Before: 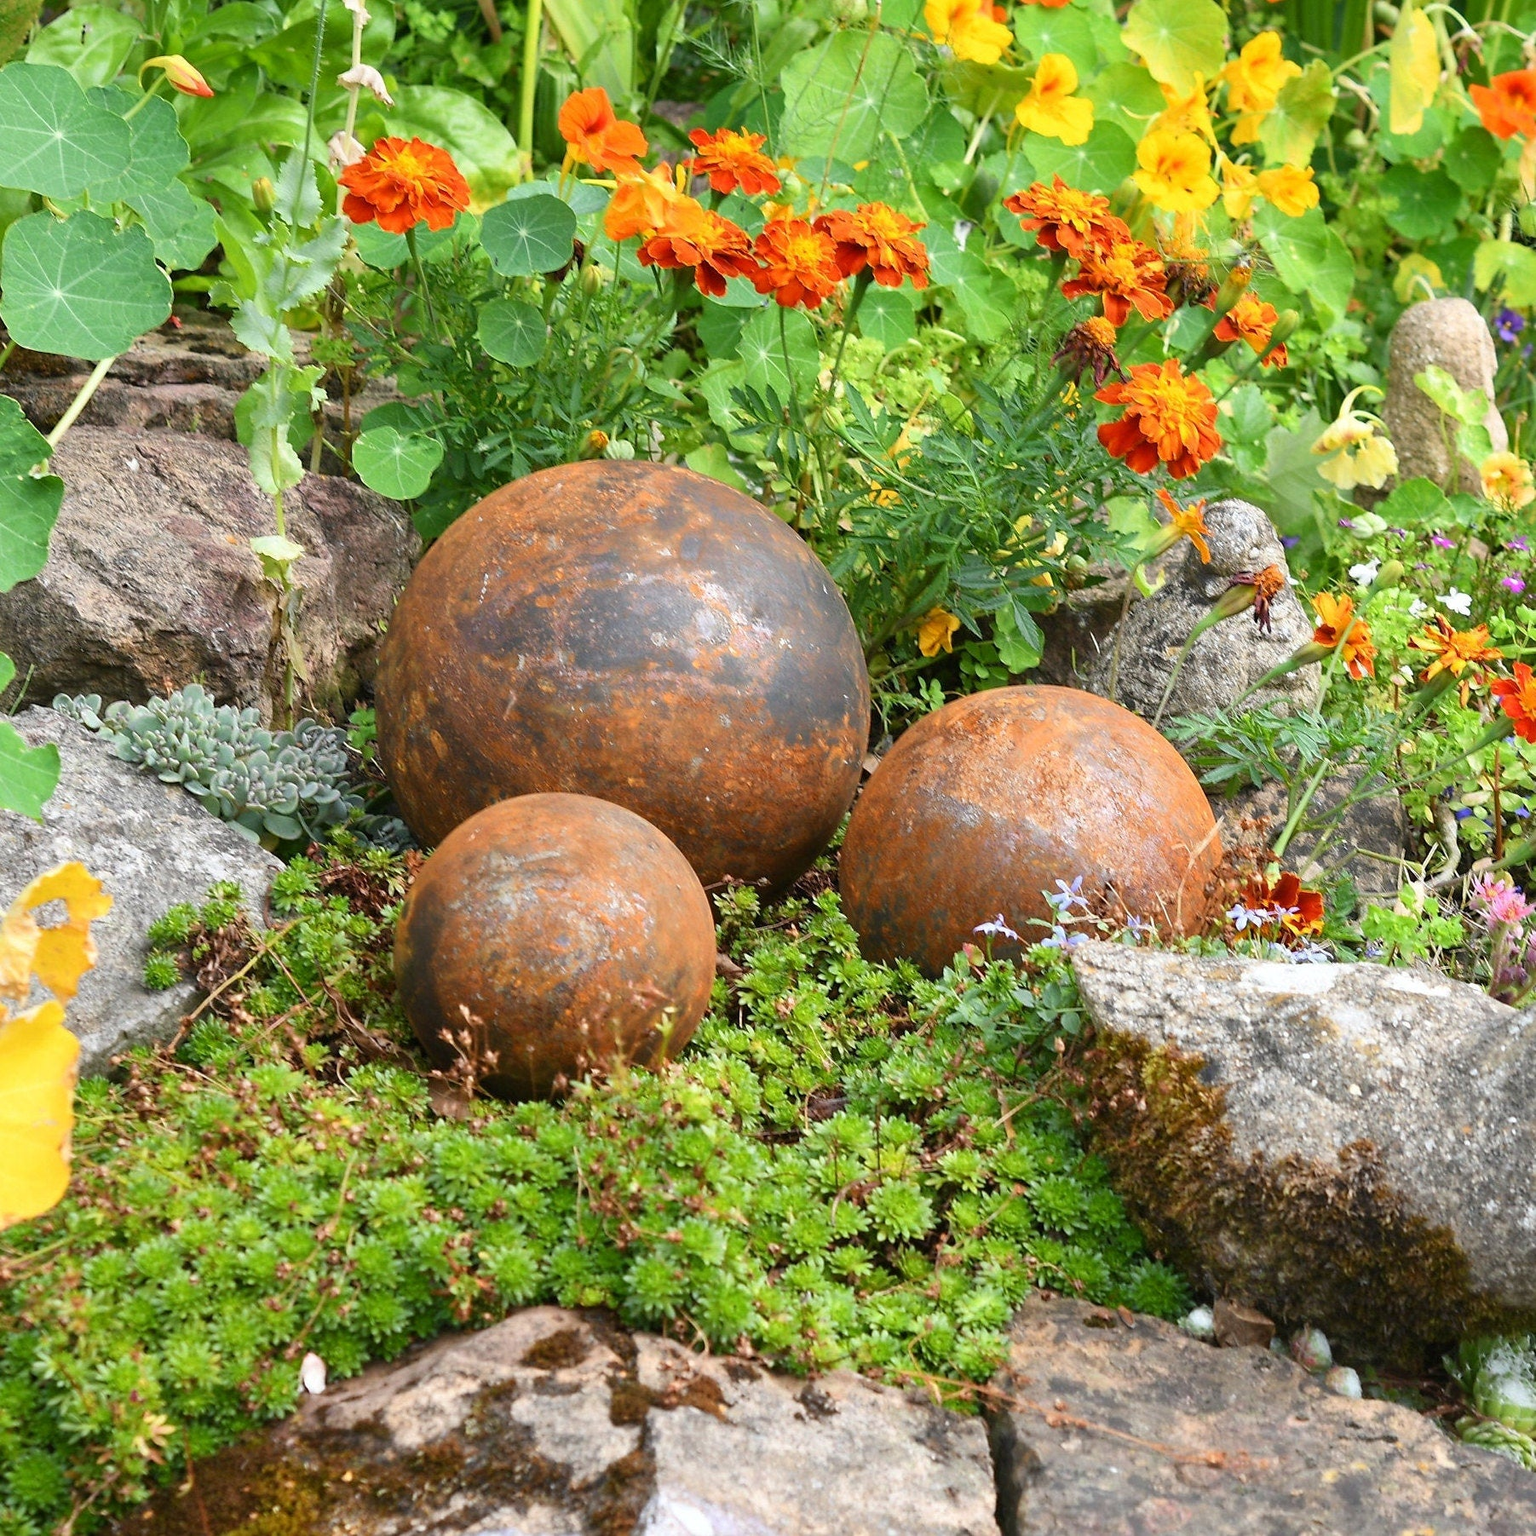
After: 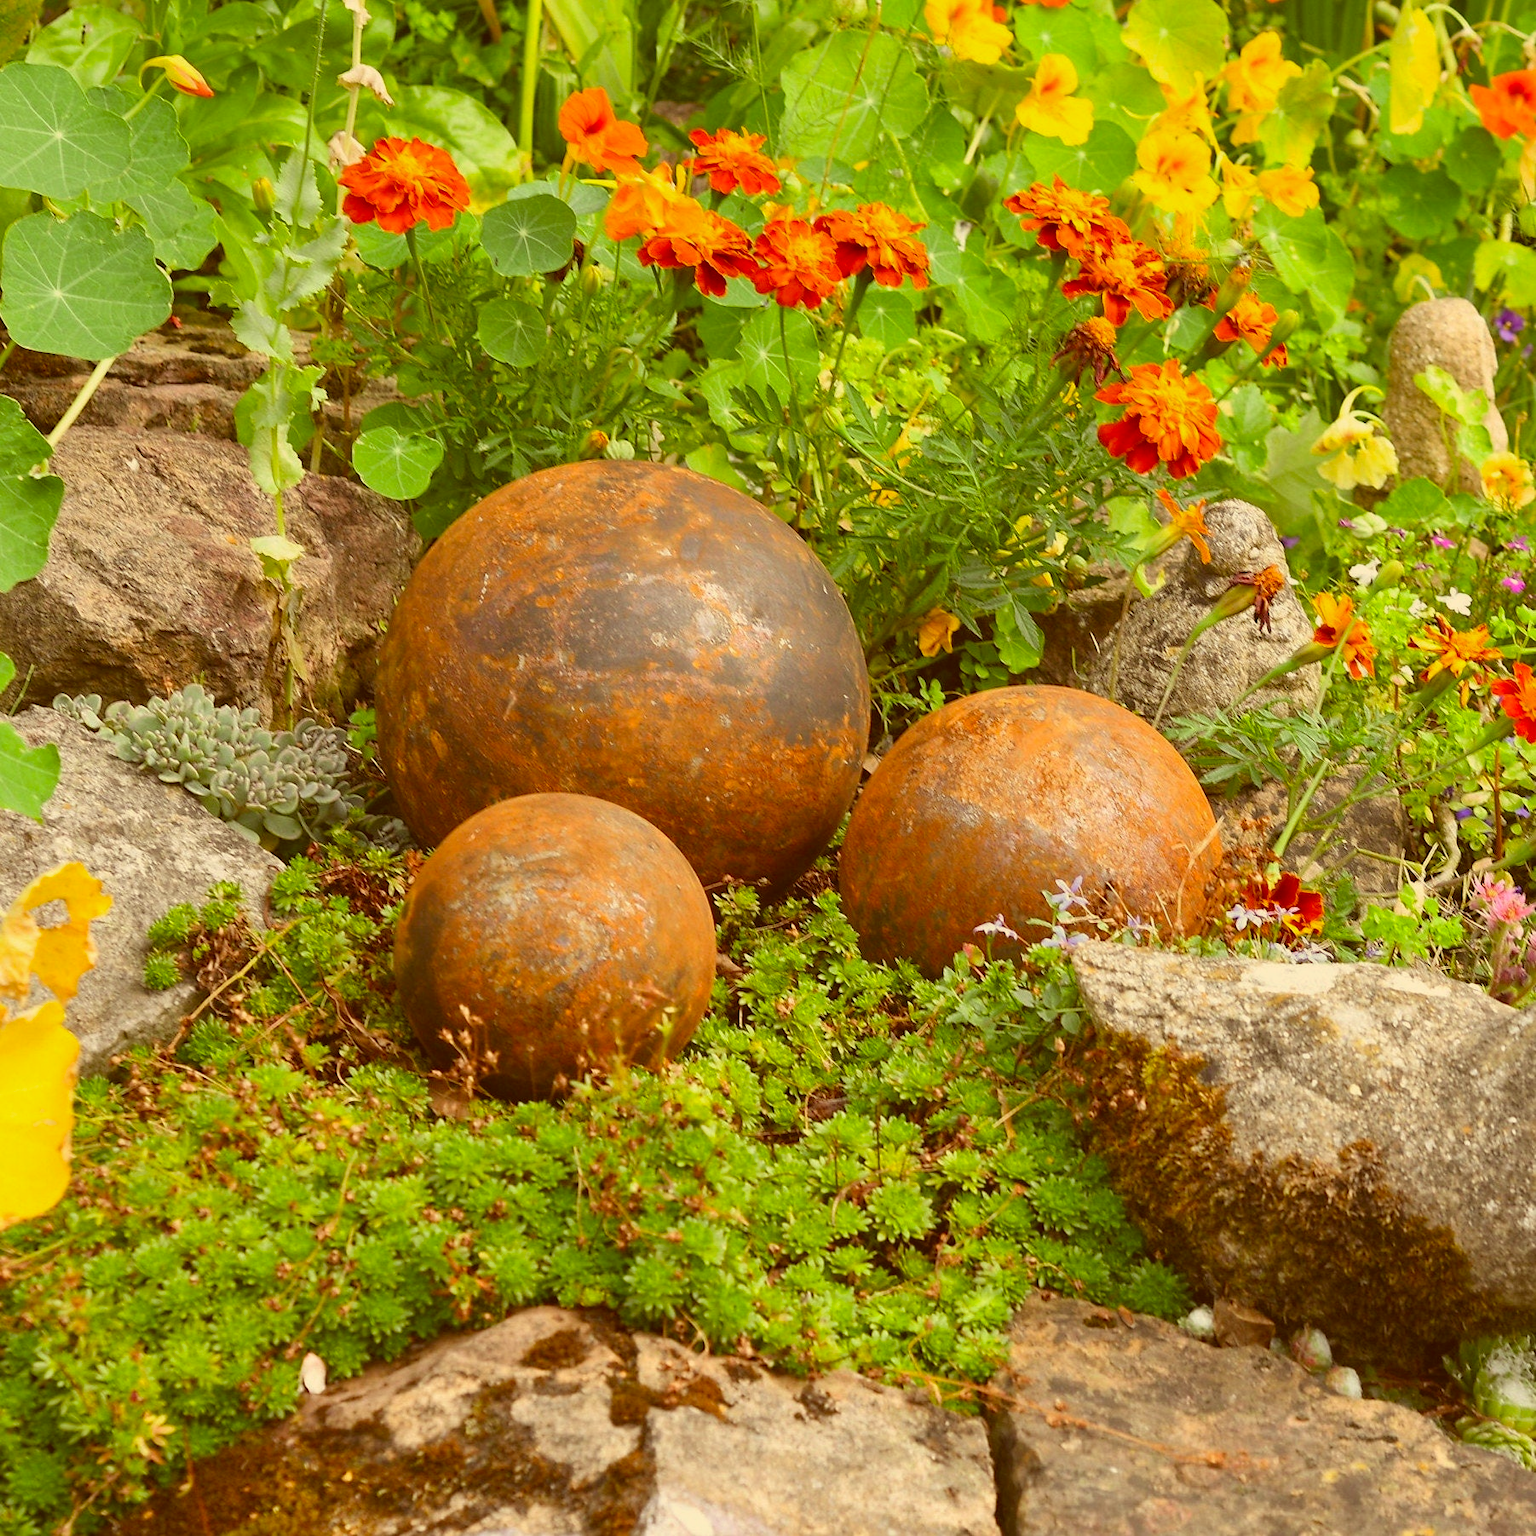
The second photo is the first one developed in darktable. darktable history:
color correction: highlights a* 1.02, highlights b* 23.75, shadows a* 15.87, shadows b* 24.21
contrast brightness saturation: contrast -0.12
